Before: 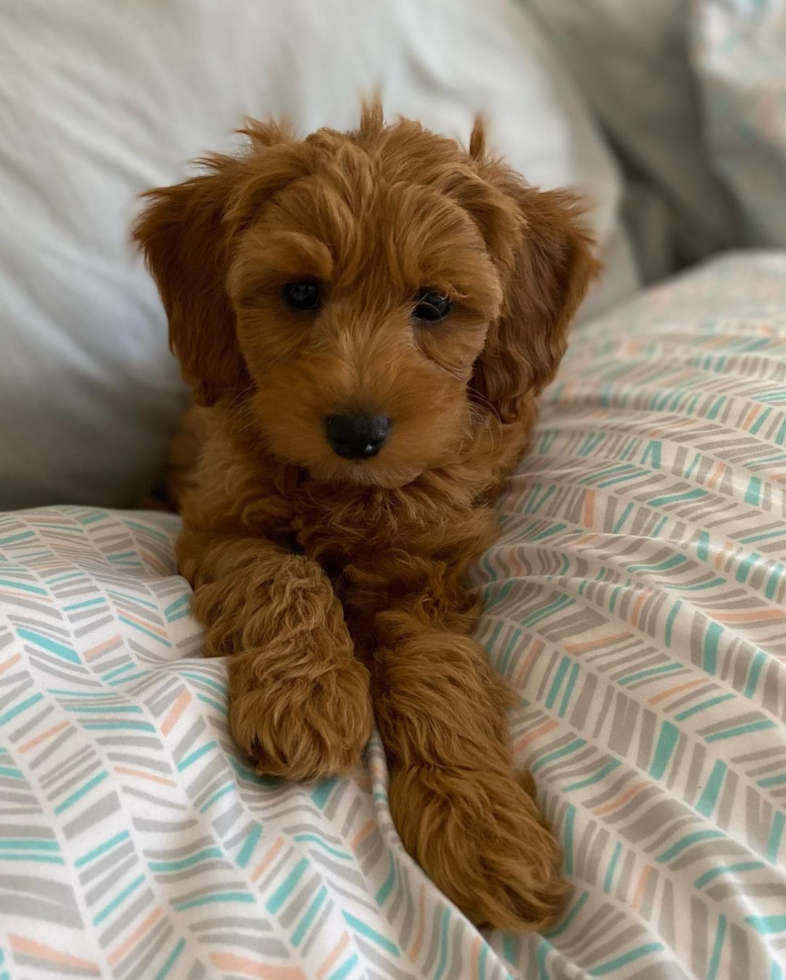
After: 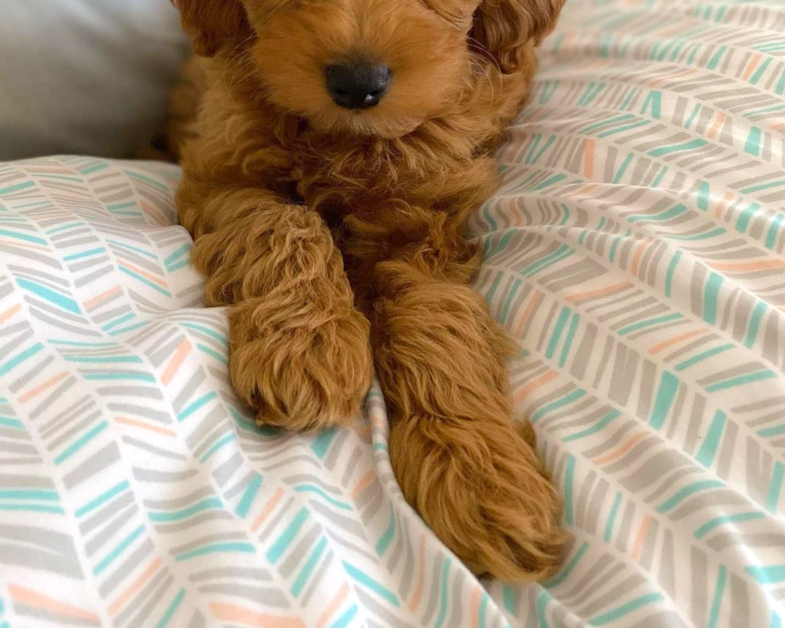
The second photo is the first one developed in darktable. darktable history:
crop and rotate: top 35.865%
tone equalizer: -8 EV 1.02 EV, -7 EV 0.968 EV, -6 EV 1.02 EV, -5 EV 1.03 EV, -4 EV 1 EV, -3 EV 0.719 EV, -2 EV 0.493 EV, -1 EV 0.228 EV, edges refinement/feathering 500, mask exposure compensation -1.57 EV, preserve details no
